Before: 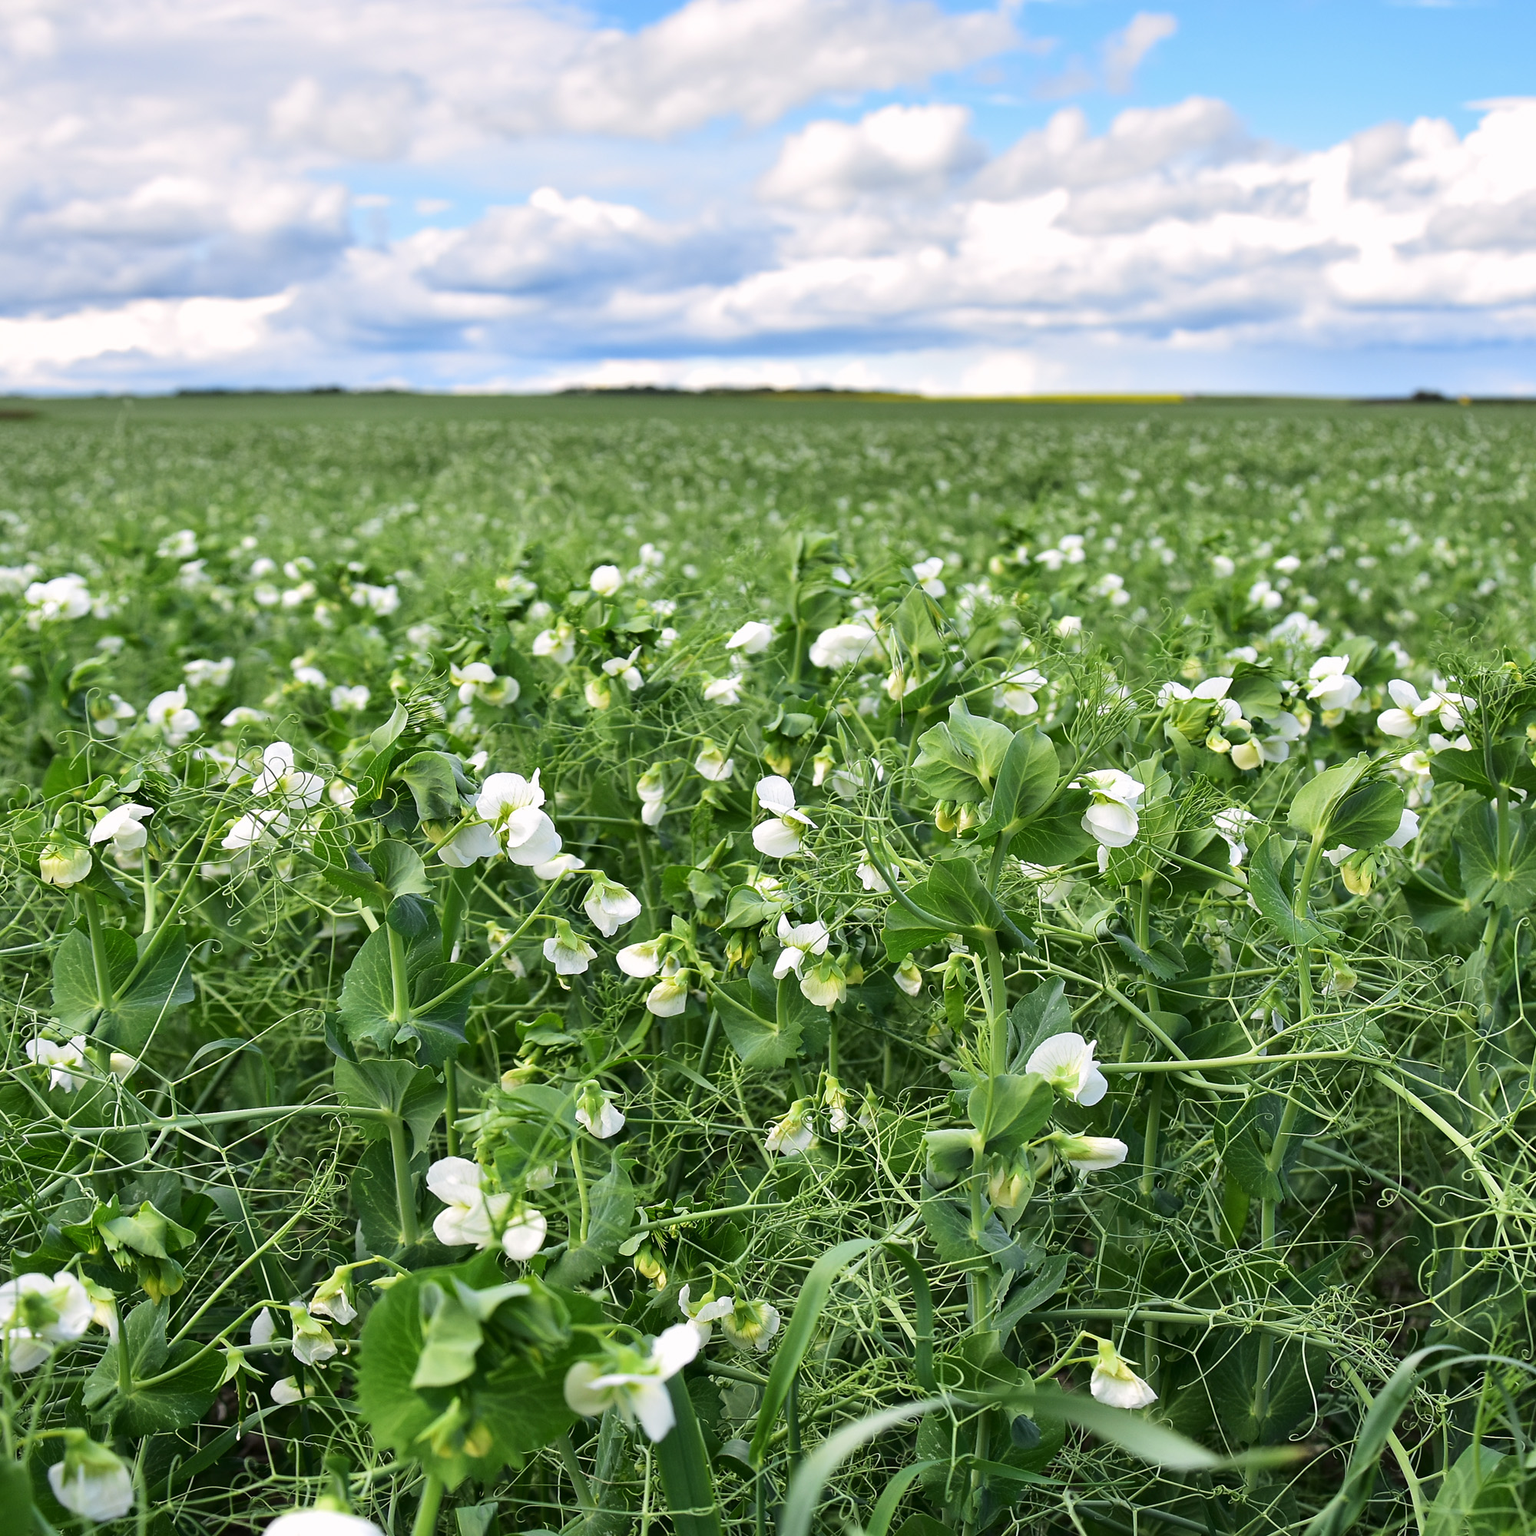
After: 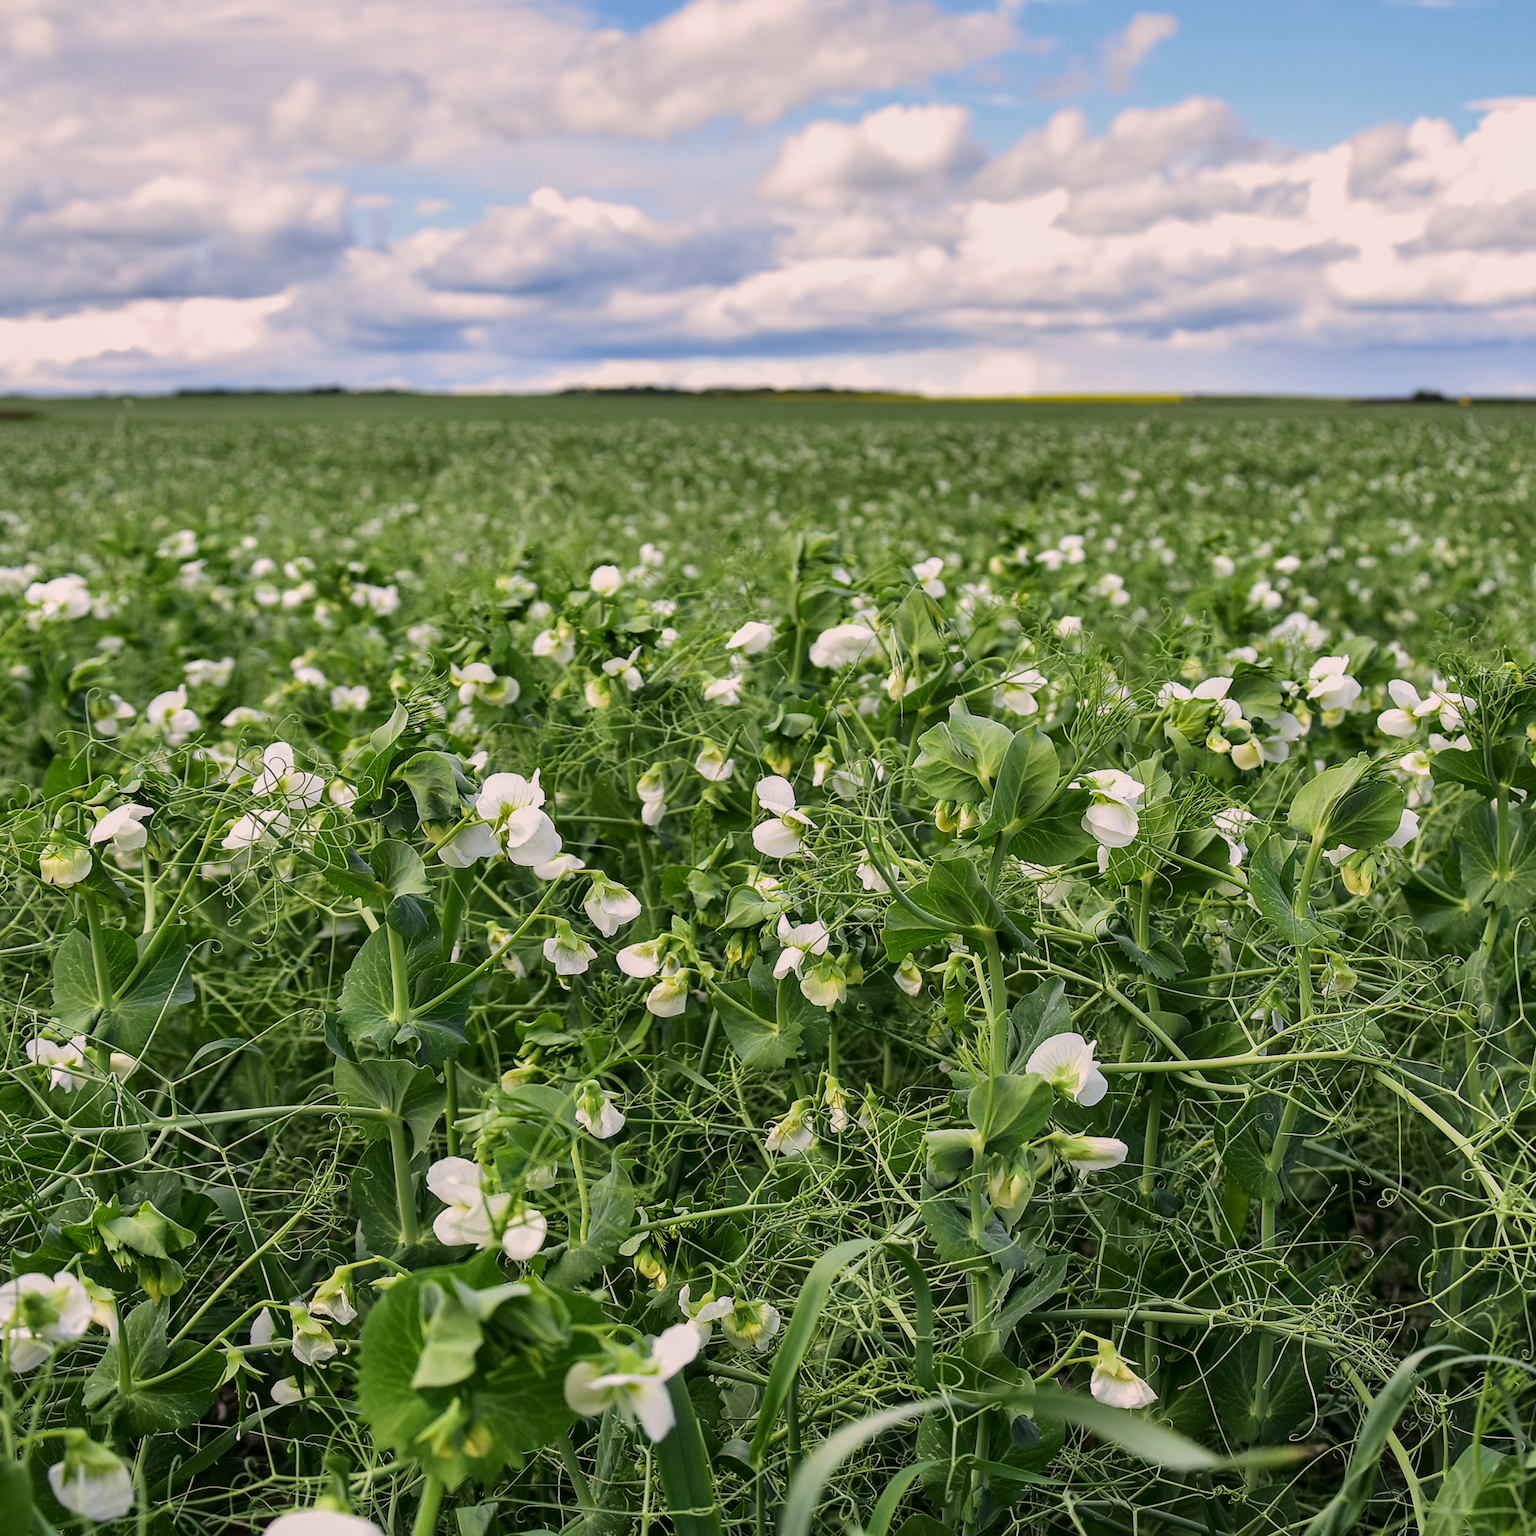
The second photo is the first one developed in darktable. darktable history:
color correction: highlights a* 5.99, highlights b* 4.68
local contrast: on, module defaults
exposure: exposure -0.422 EV, compensate highlight preservation false
